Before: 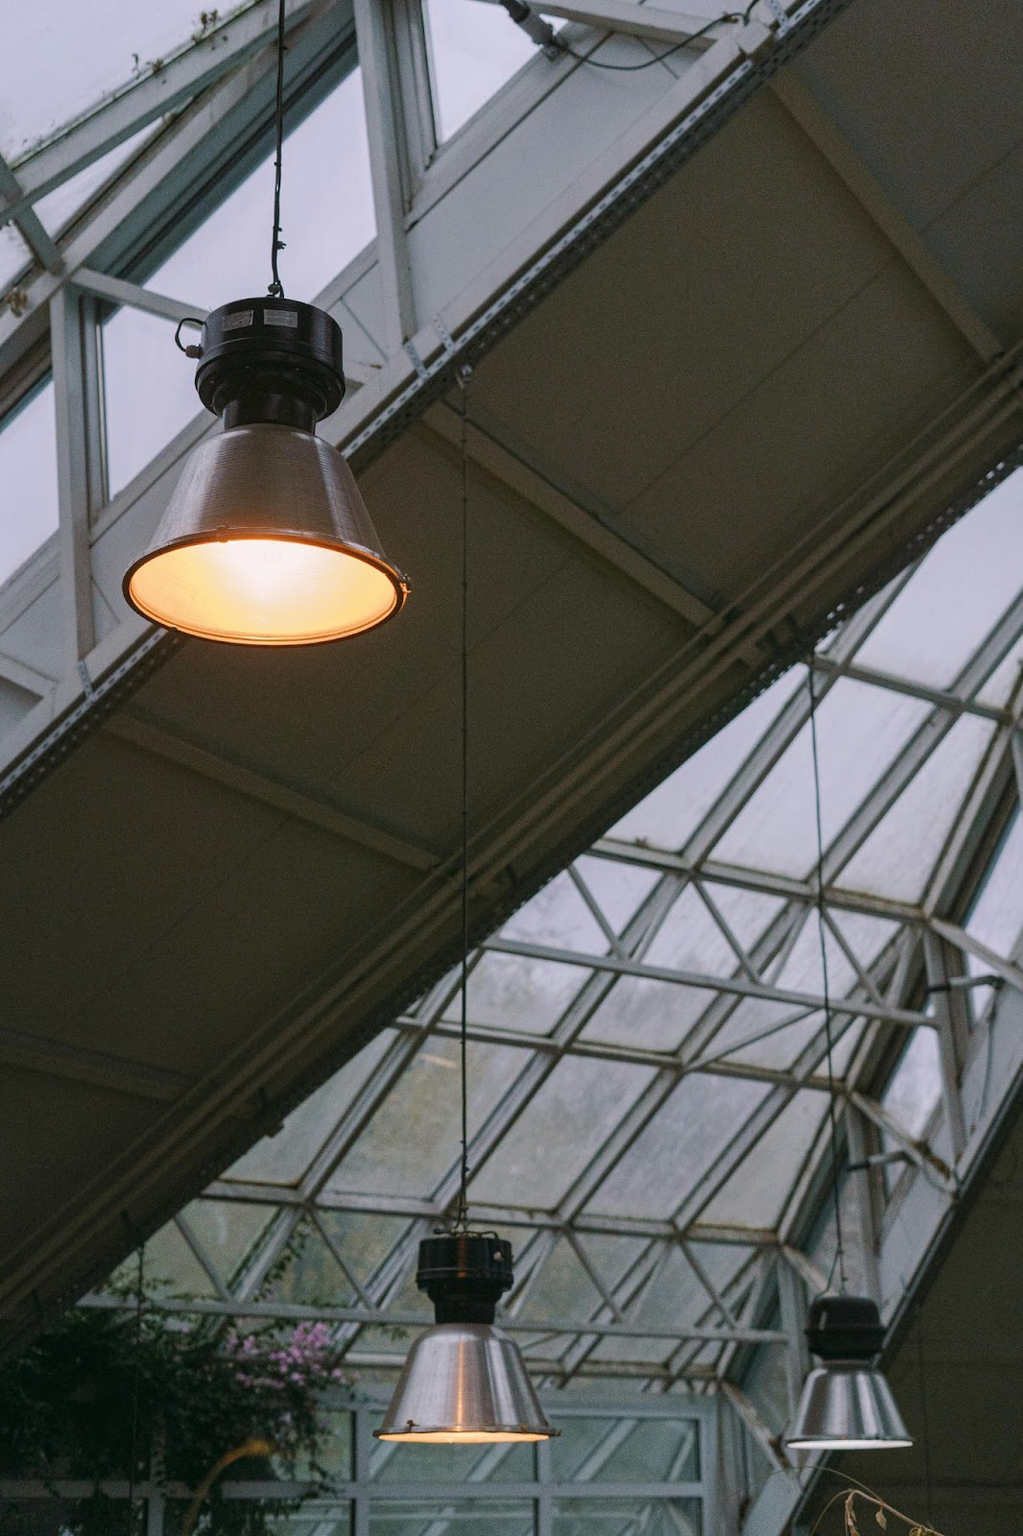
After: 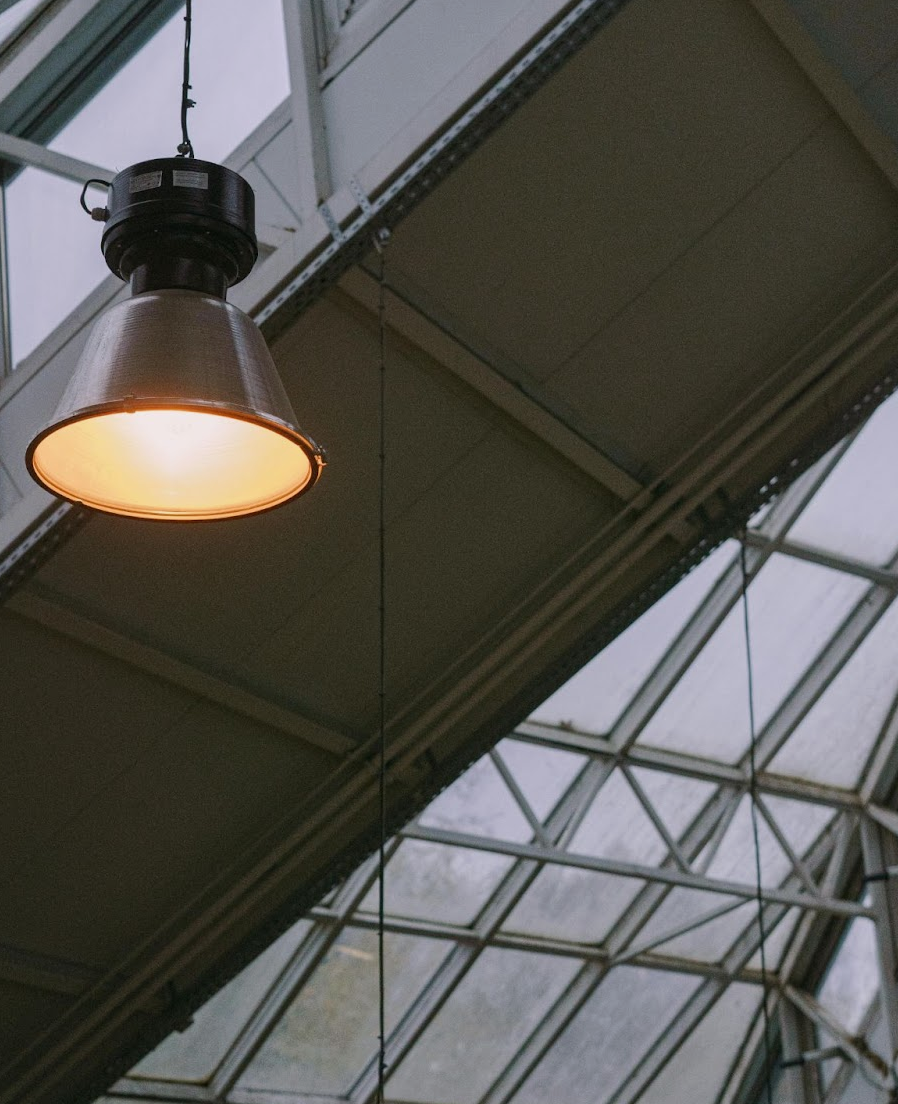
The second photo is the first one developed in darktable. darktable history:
crop and rotate: left 9.639%, top 9.555%, right 6.06%, bottom 21.416%
exposure: black level correction 0.001, exposure -0.122 EV, compensate highlight preservation false
